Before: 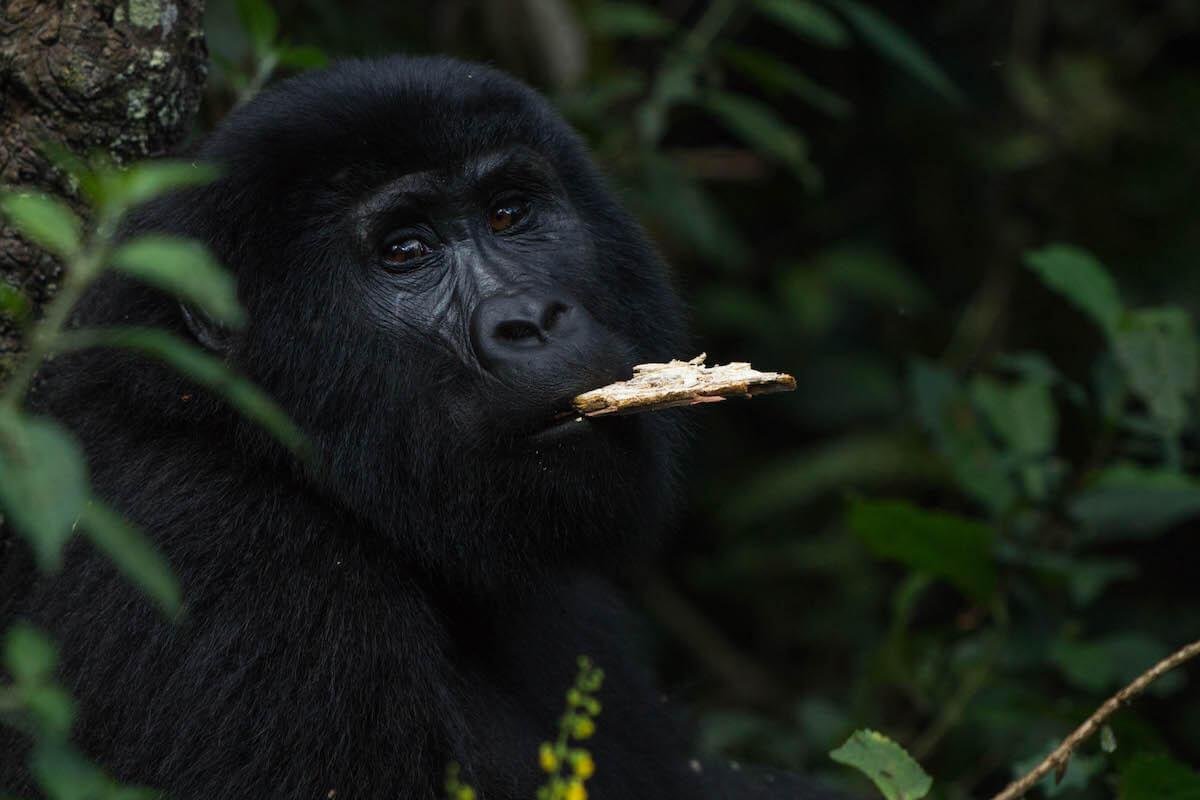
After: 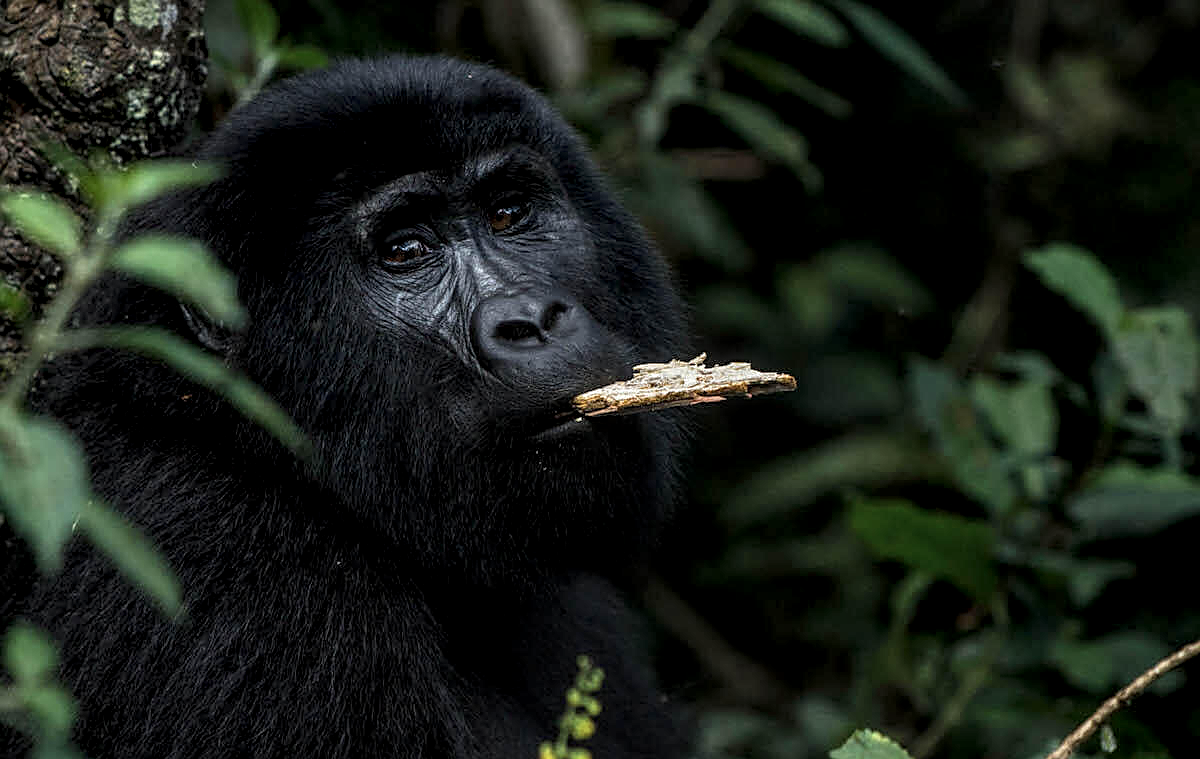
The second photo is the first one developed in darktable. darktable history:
crop and rotate: top 0%, bottom 5.097%
local contrast: highlights 12%, shadows 38%, detail 183%, midtone range 0.471
sharpen: on, module defaults
